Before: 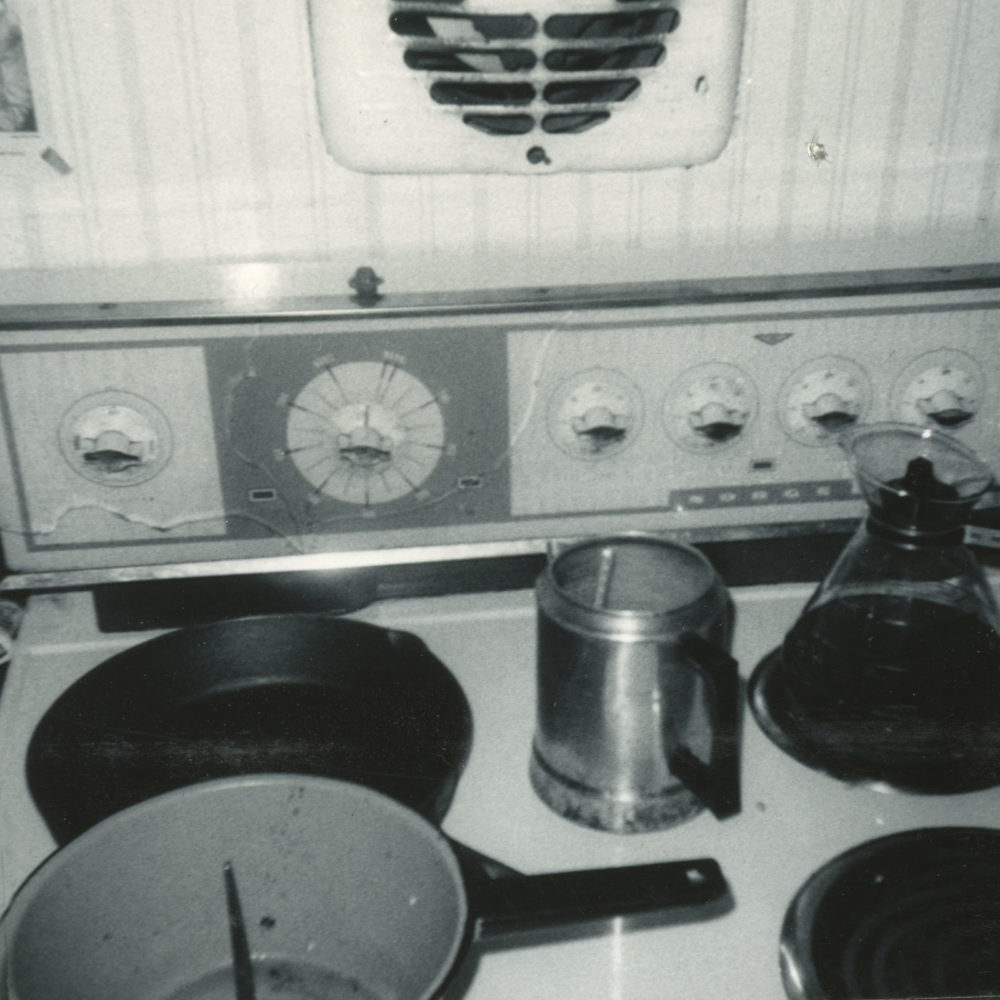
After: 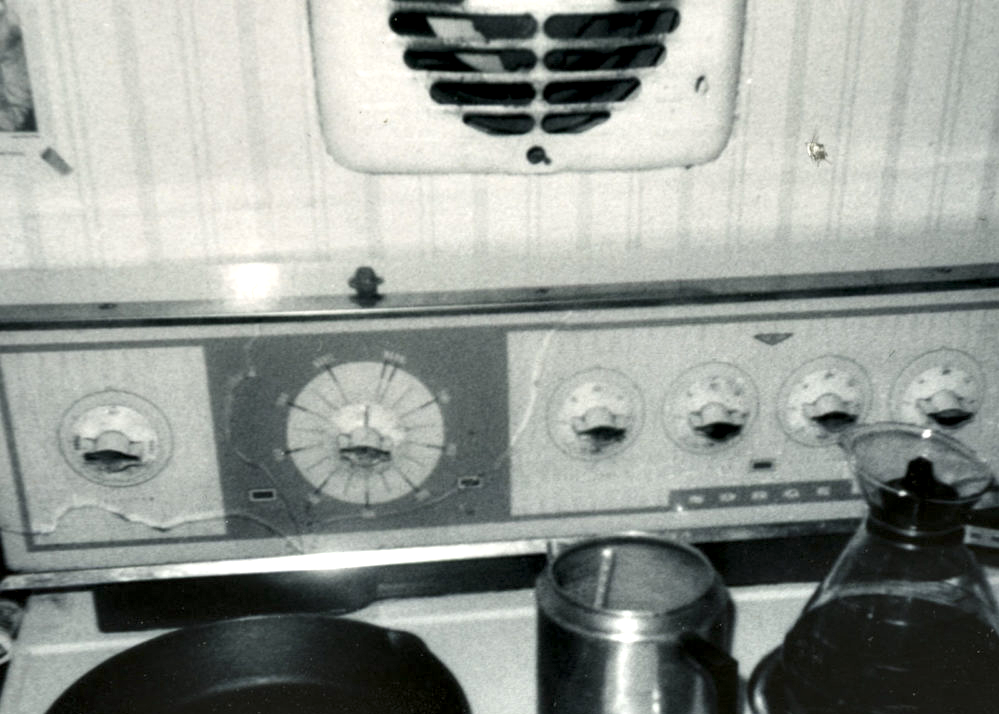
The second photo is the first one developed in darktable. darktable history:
contrast equalizer: octaves 7, y [[0.6 ×6], [0.55 ×6], [0 ×6], [0 ×6], [0 ×6]]
crop: right 0%, bottom 28.566%
